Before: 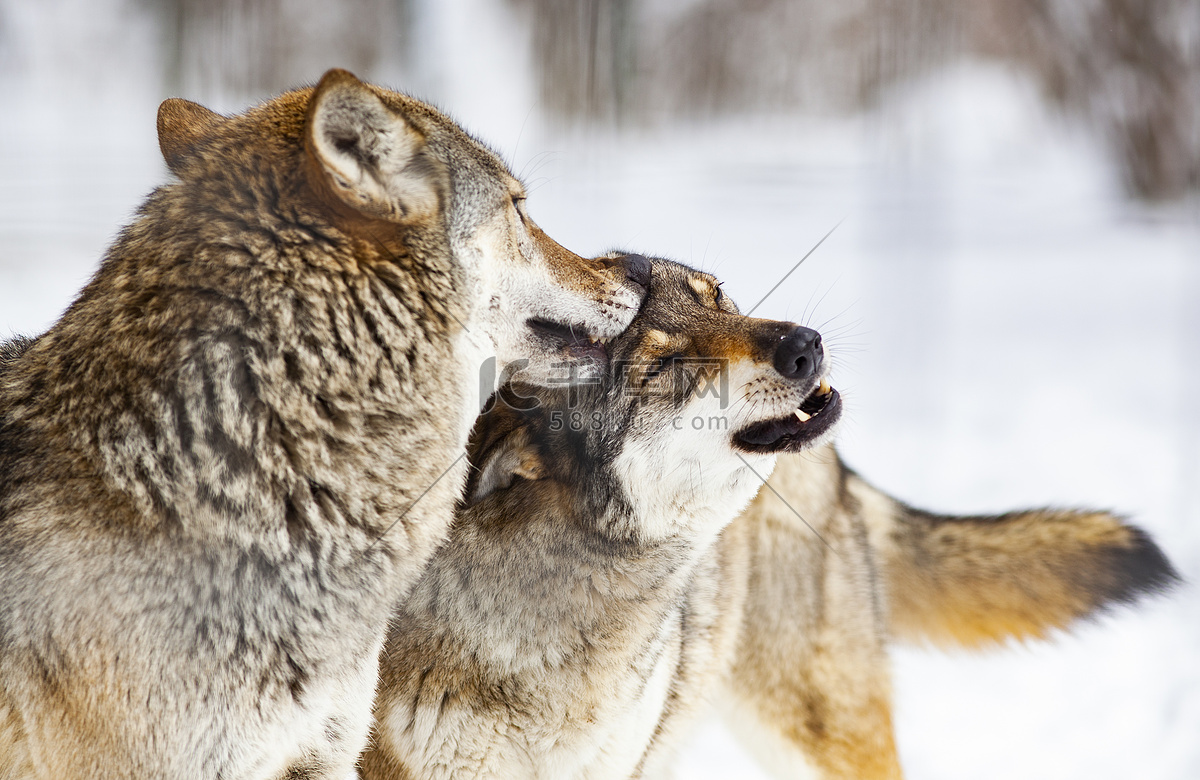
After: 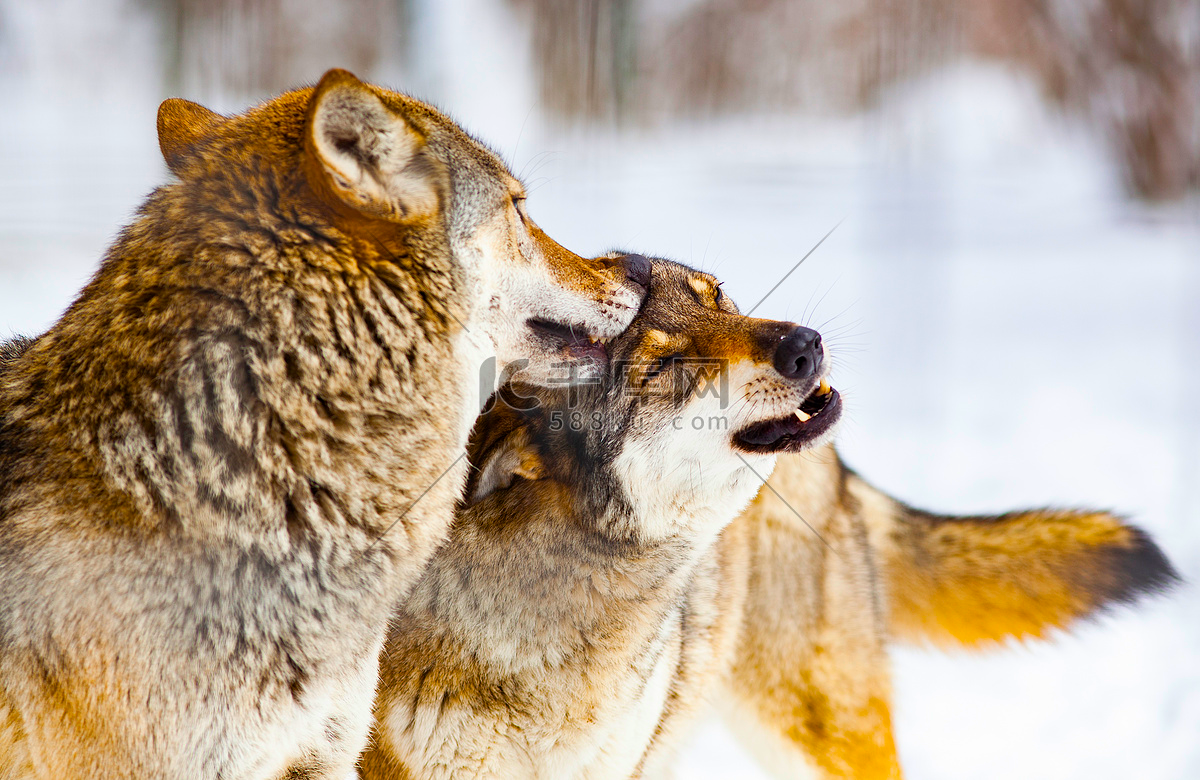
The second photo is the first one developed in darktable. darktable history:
color balance: output saturation 120%
color balance rgb: perceptual saturation grading › global saturation 20%, global vibrance 20%
